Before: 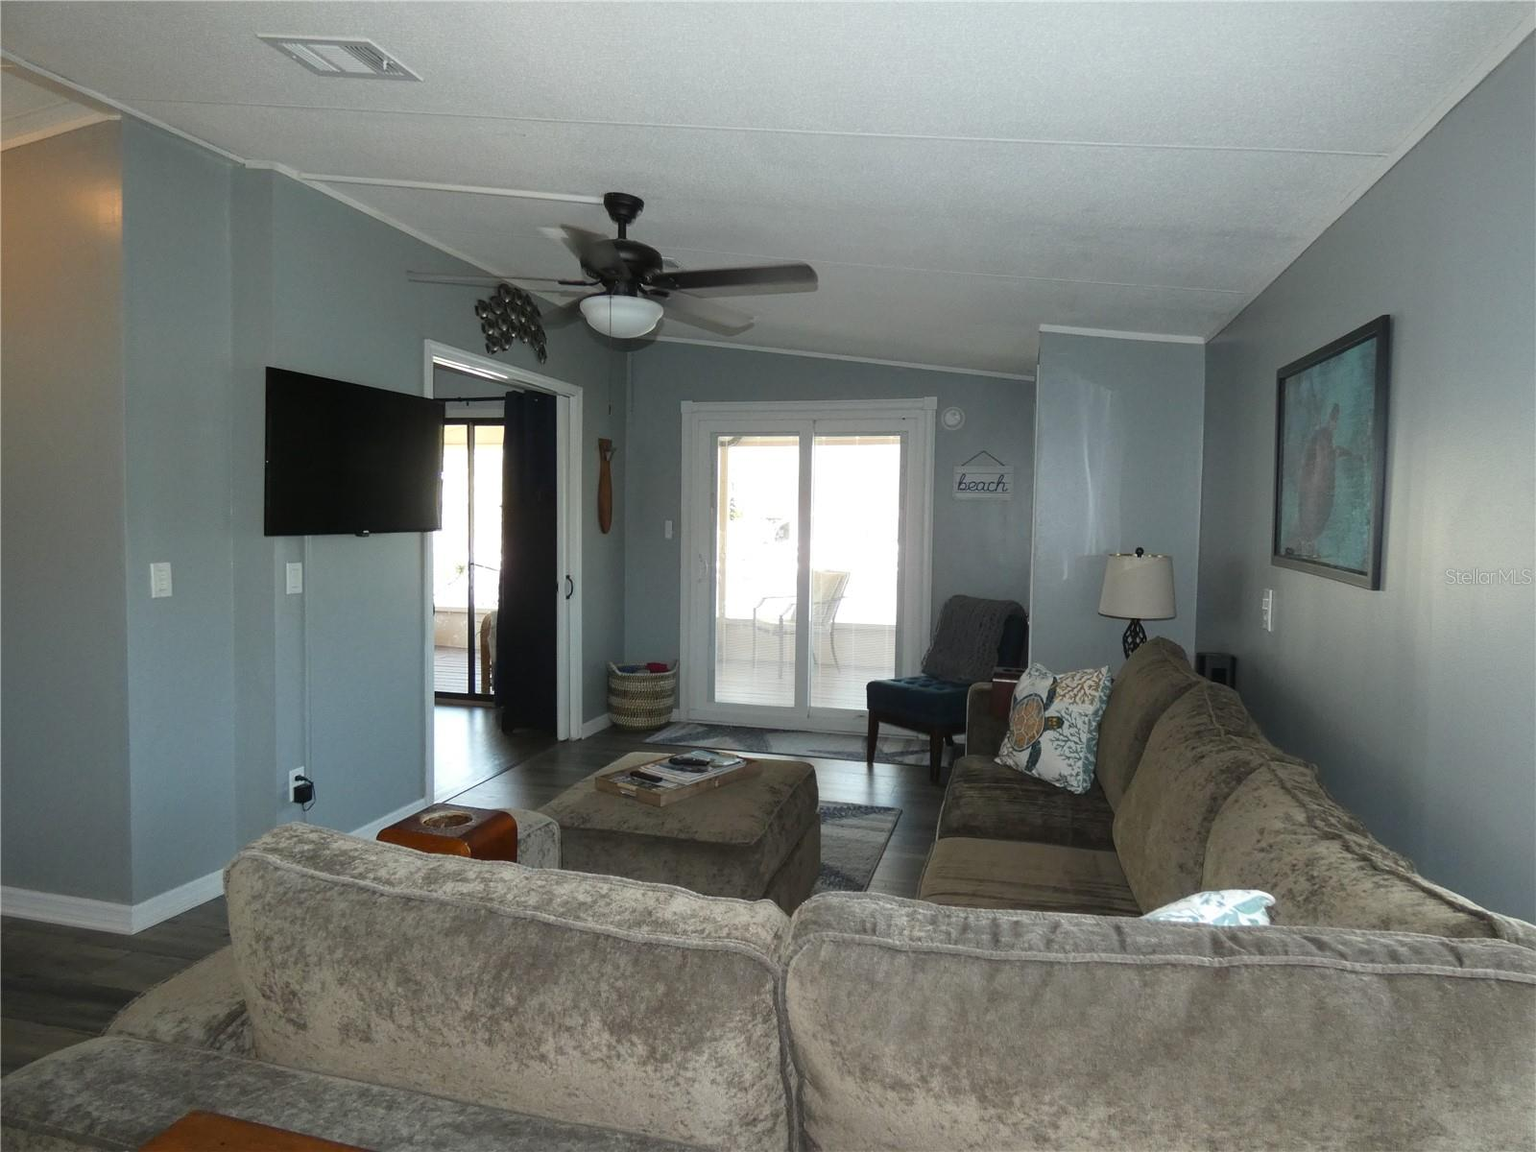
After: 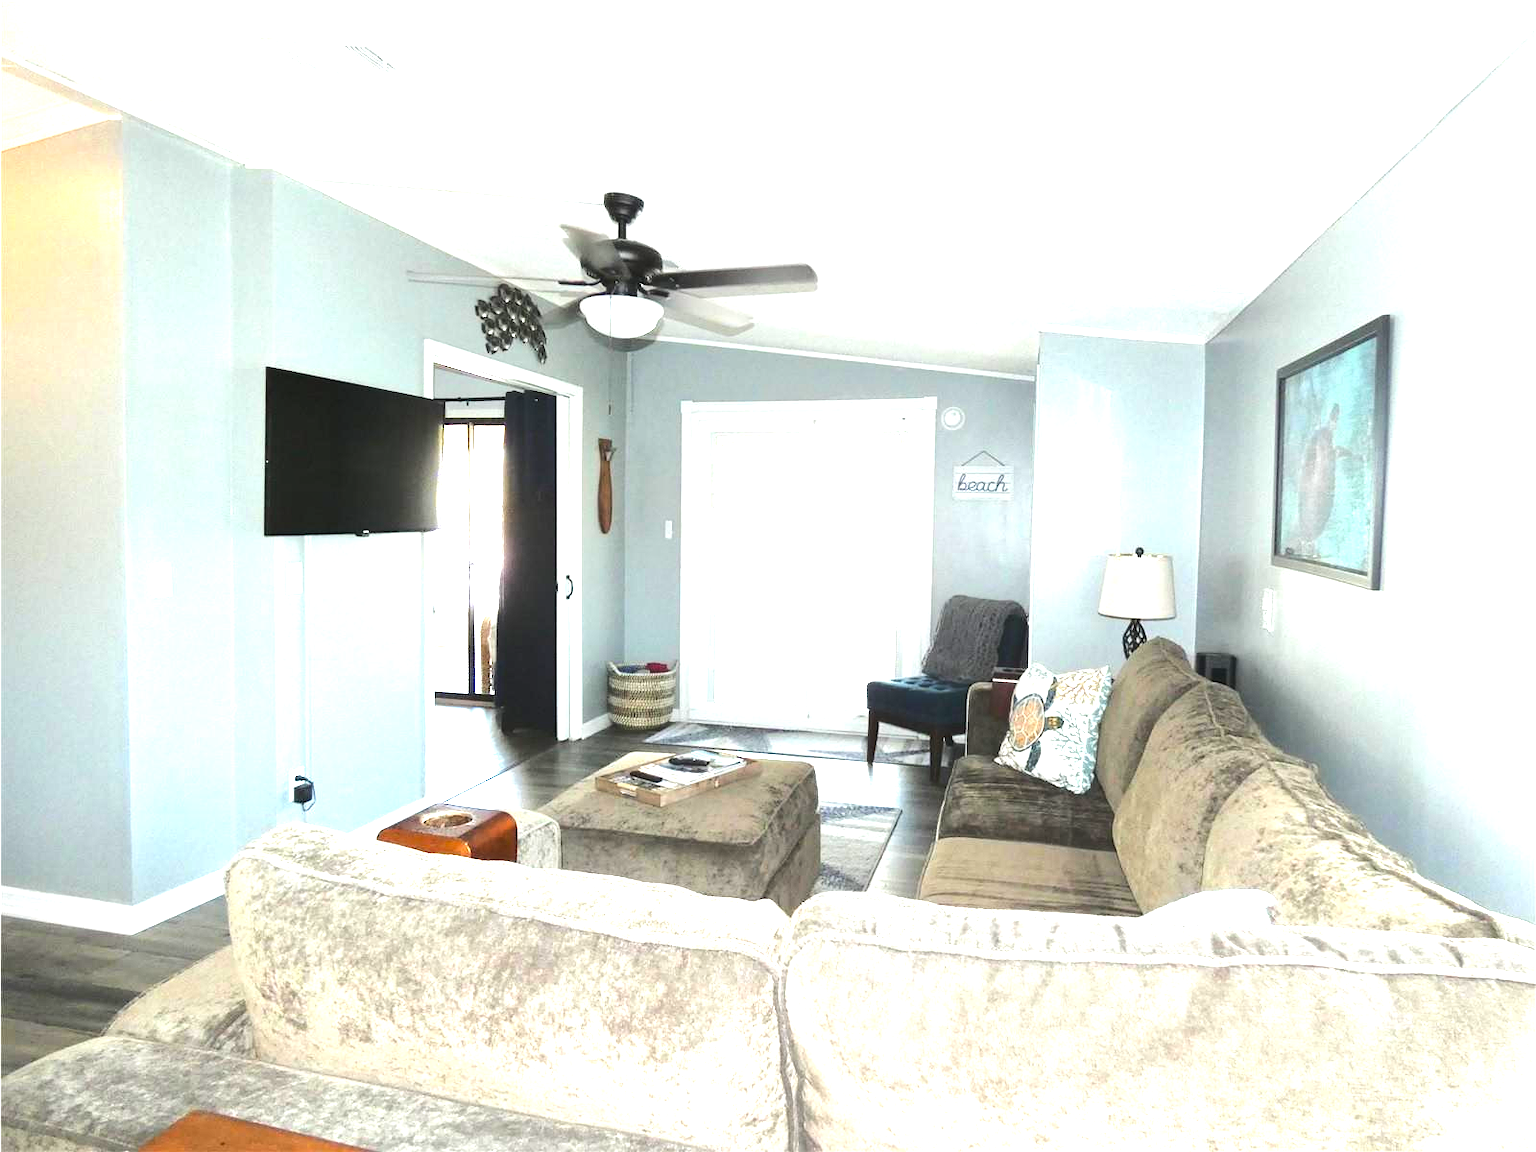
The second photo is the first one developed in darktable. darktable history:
tone equalizer: -8 EV 0.001 EV, -7 EV -0.002 EV, -6 EV 0.002 EV, -5 EV -0.03 EV, -4 EV -0.116 EV, -3 EV -0.169 EV, -2 EV 0.24 EV, -1 EV 0.702 EV, +0 EV 0.493 EV
exposure: exposure 2.04 EV, compensate highlight preservation false
